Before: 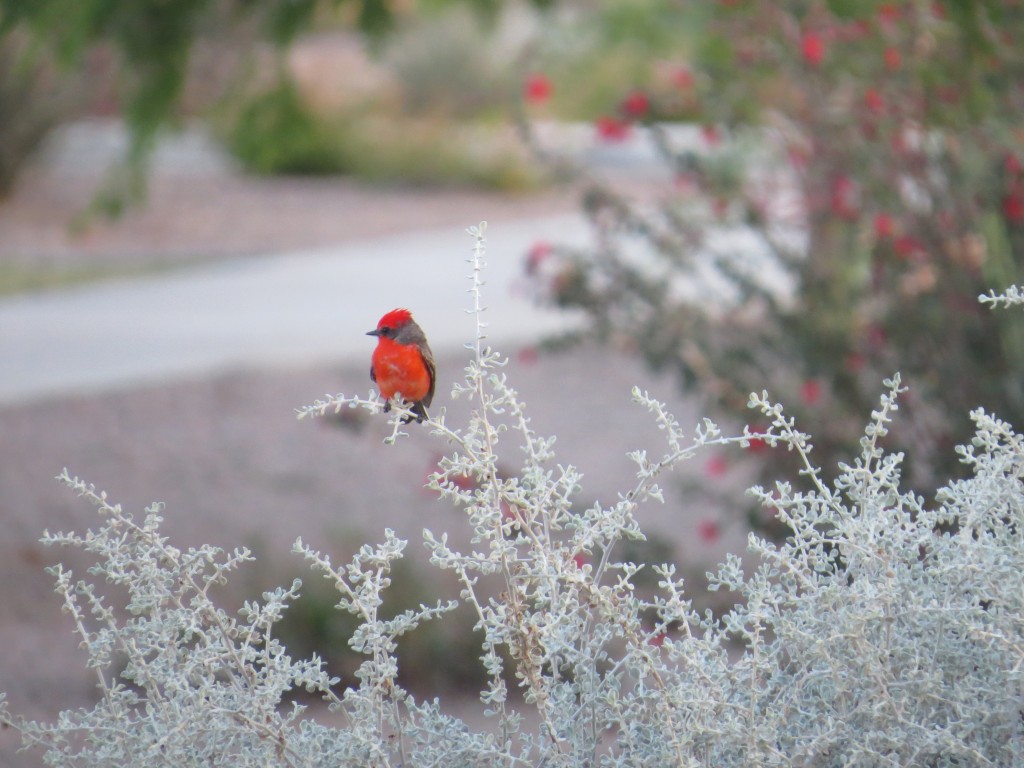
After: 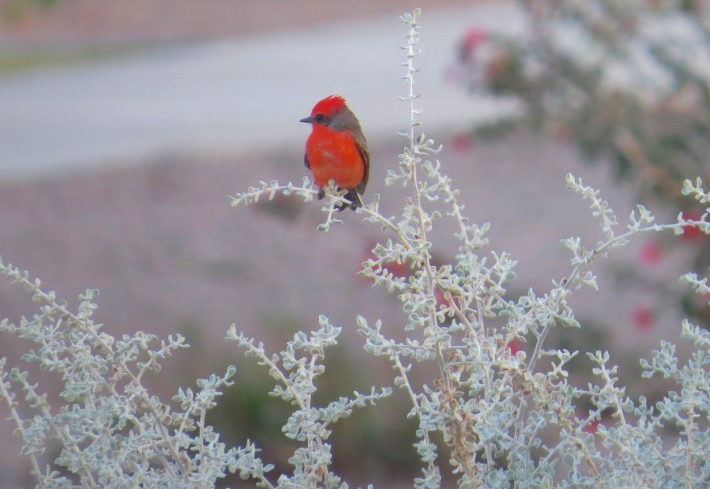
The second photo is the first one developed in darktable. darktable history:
crop: left 6.531%, top 27.811%, right 24.086%, bottom 8.507%
velvia: on, module defaults
shadows and highlights: shadows 39.78, highlights -59.82
contrast brightness saturation: saturation -0.058
